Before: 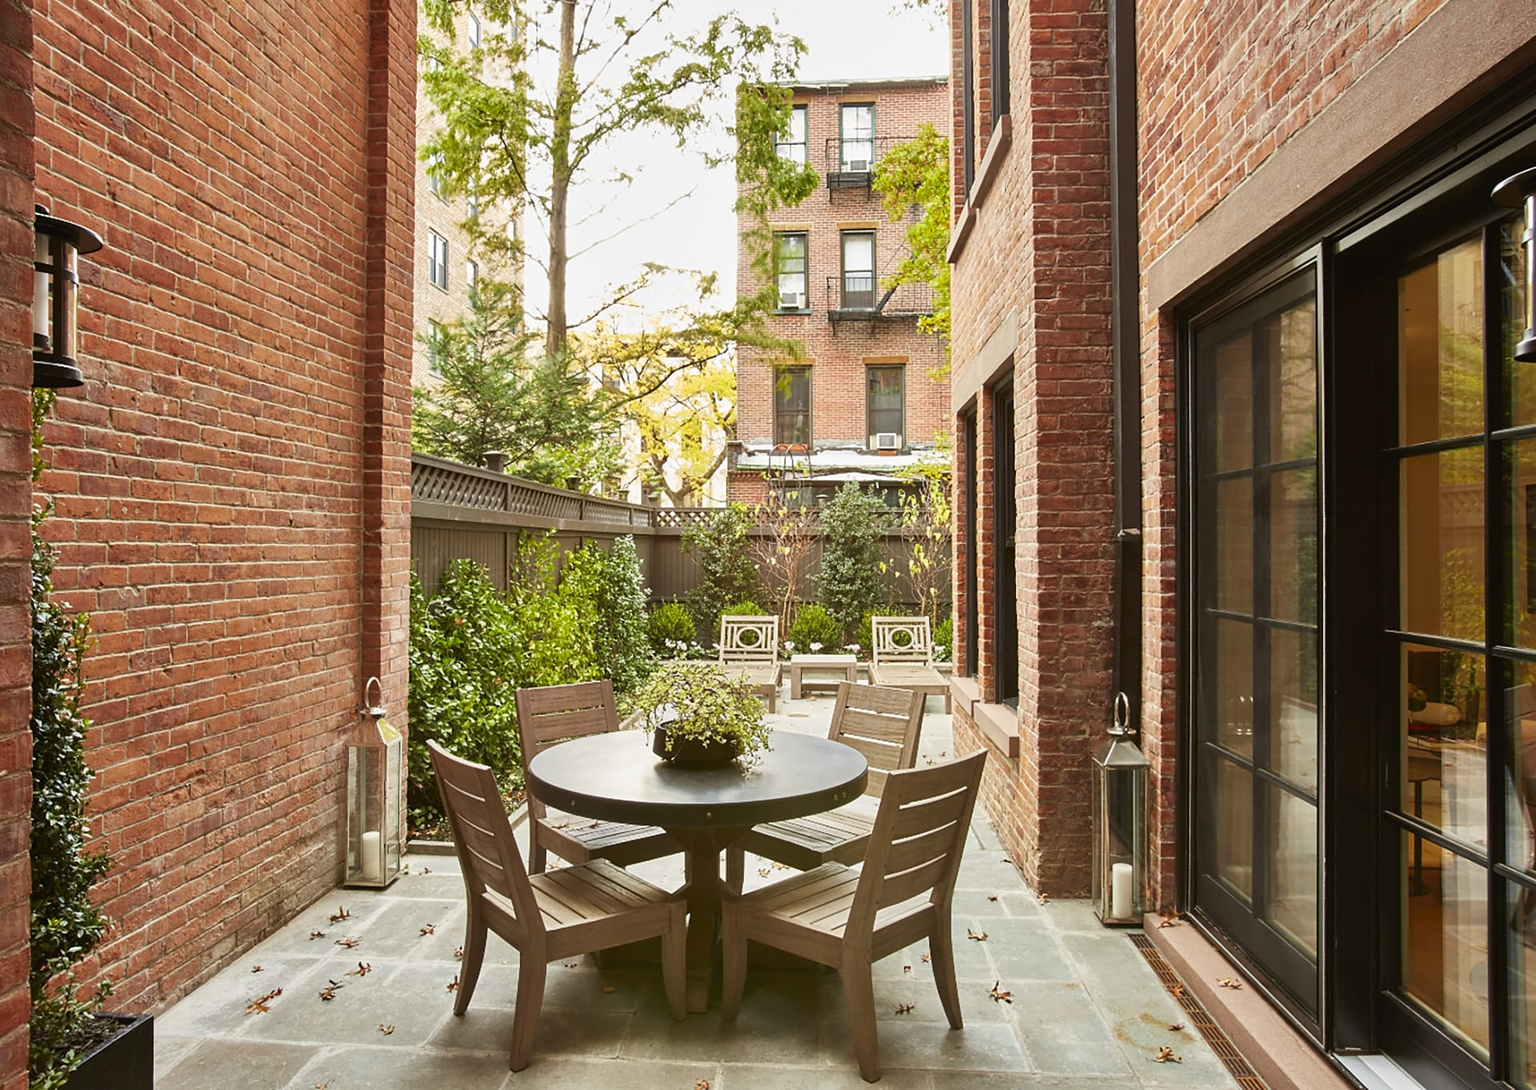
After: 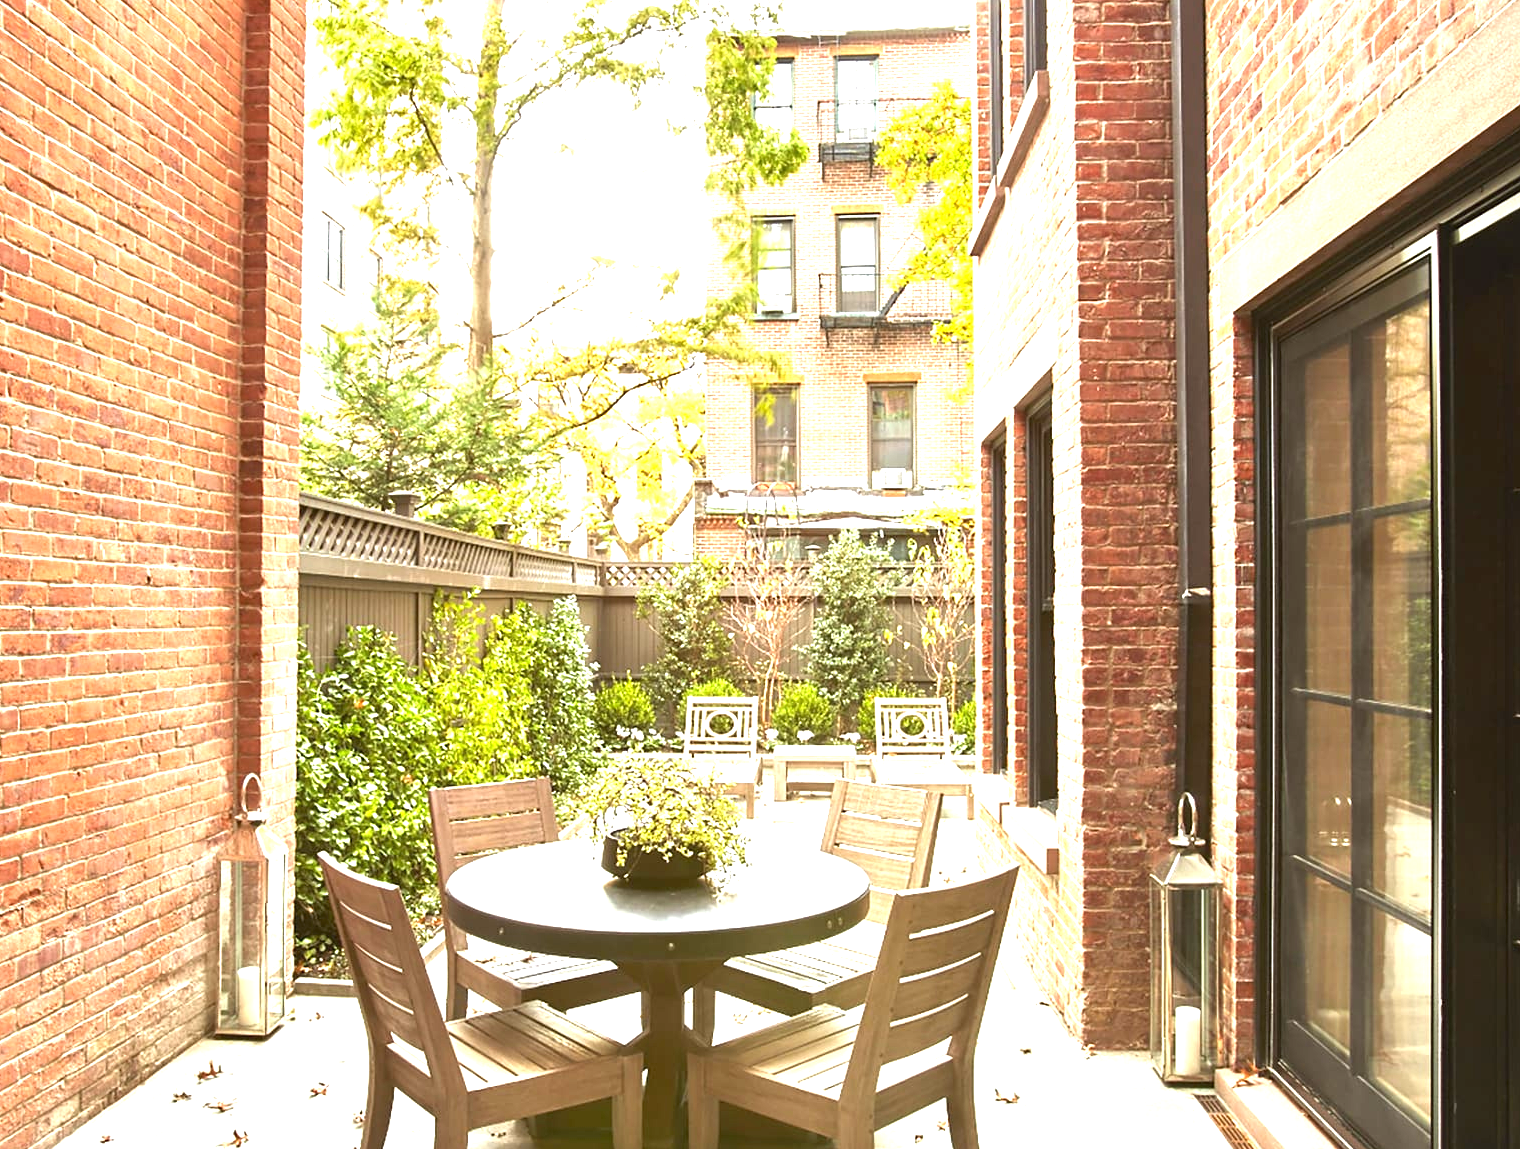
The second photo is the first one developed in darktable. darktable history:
exposure: black level correction 0, exposure 1.6 EV, compensate exposure bias true, compensate highlight preservation false
crop: left 11.225%, top 5.381%, right 9.565%, bottom 10.314%
